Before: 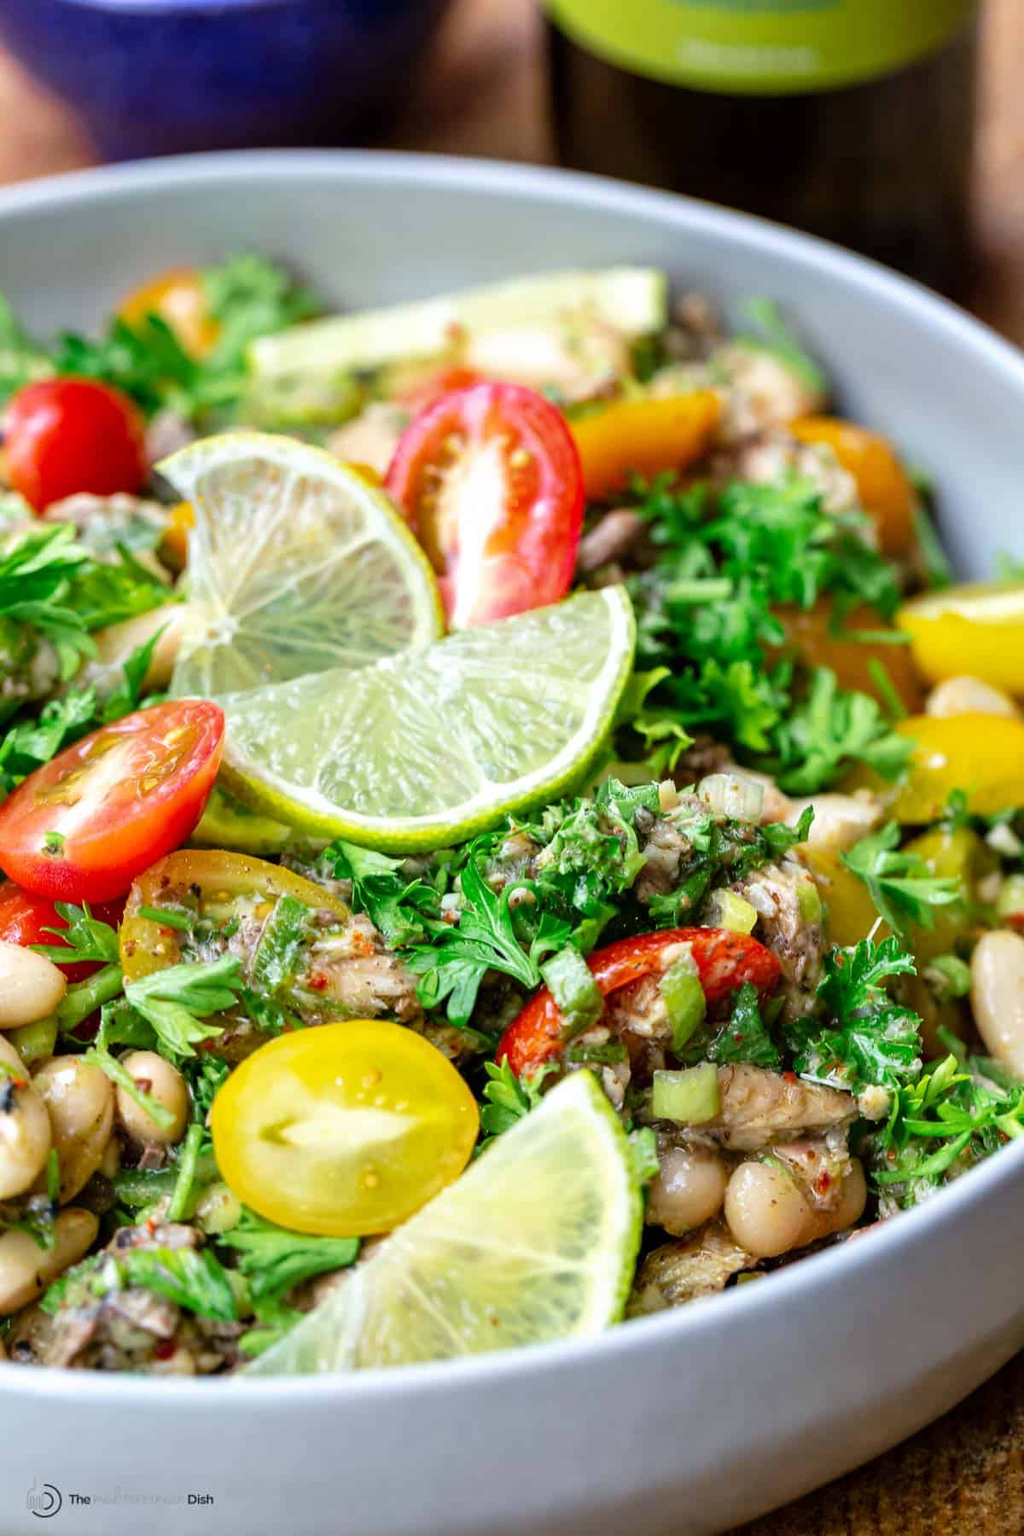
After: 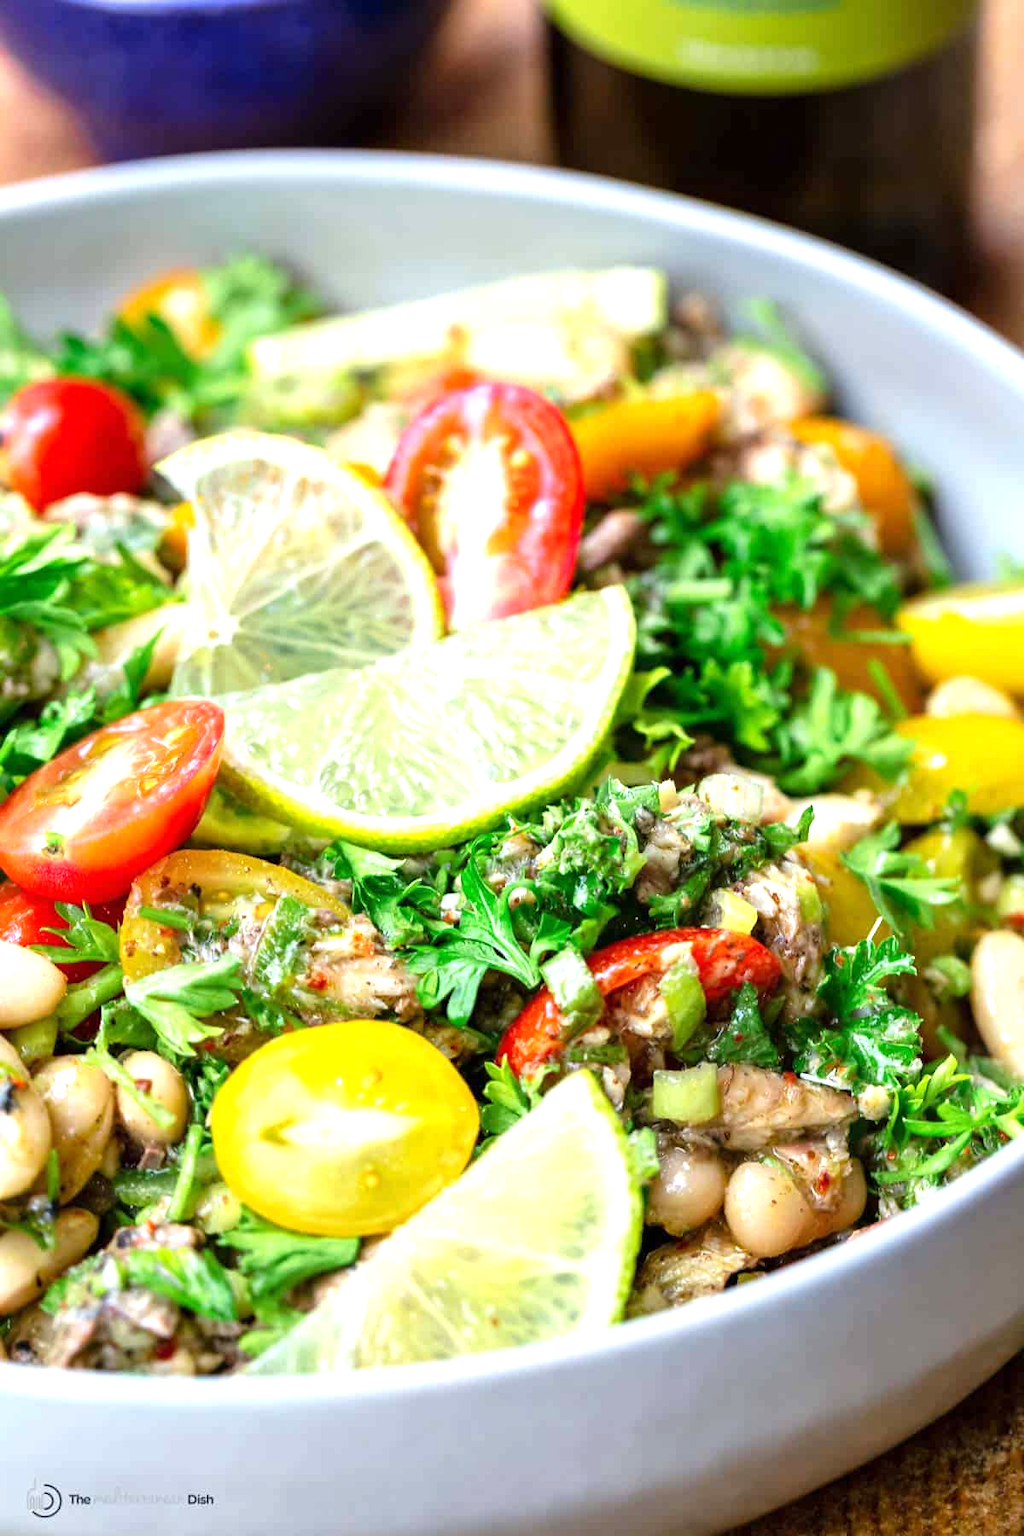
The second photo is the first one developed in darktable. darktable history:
exposure: exposure 0.606 EV, compensate exposure bias true, compensate highlight preservation false
